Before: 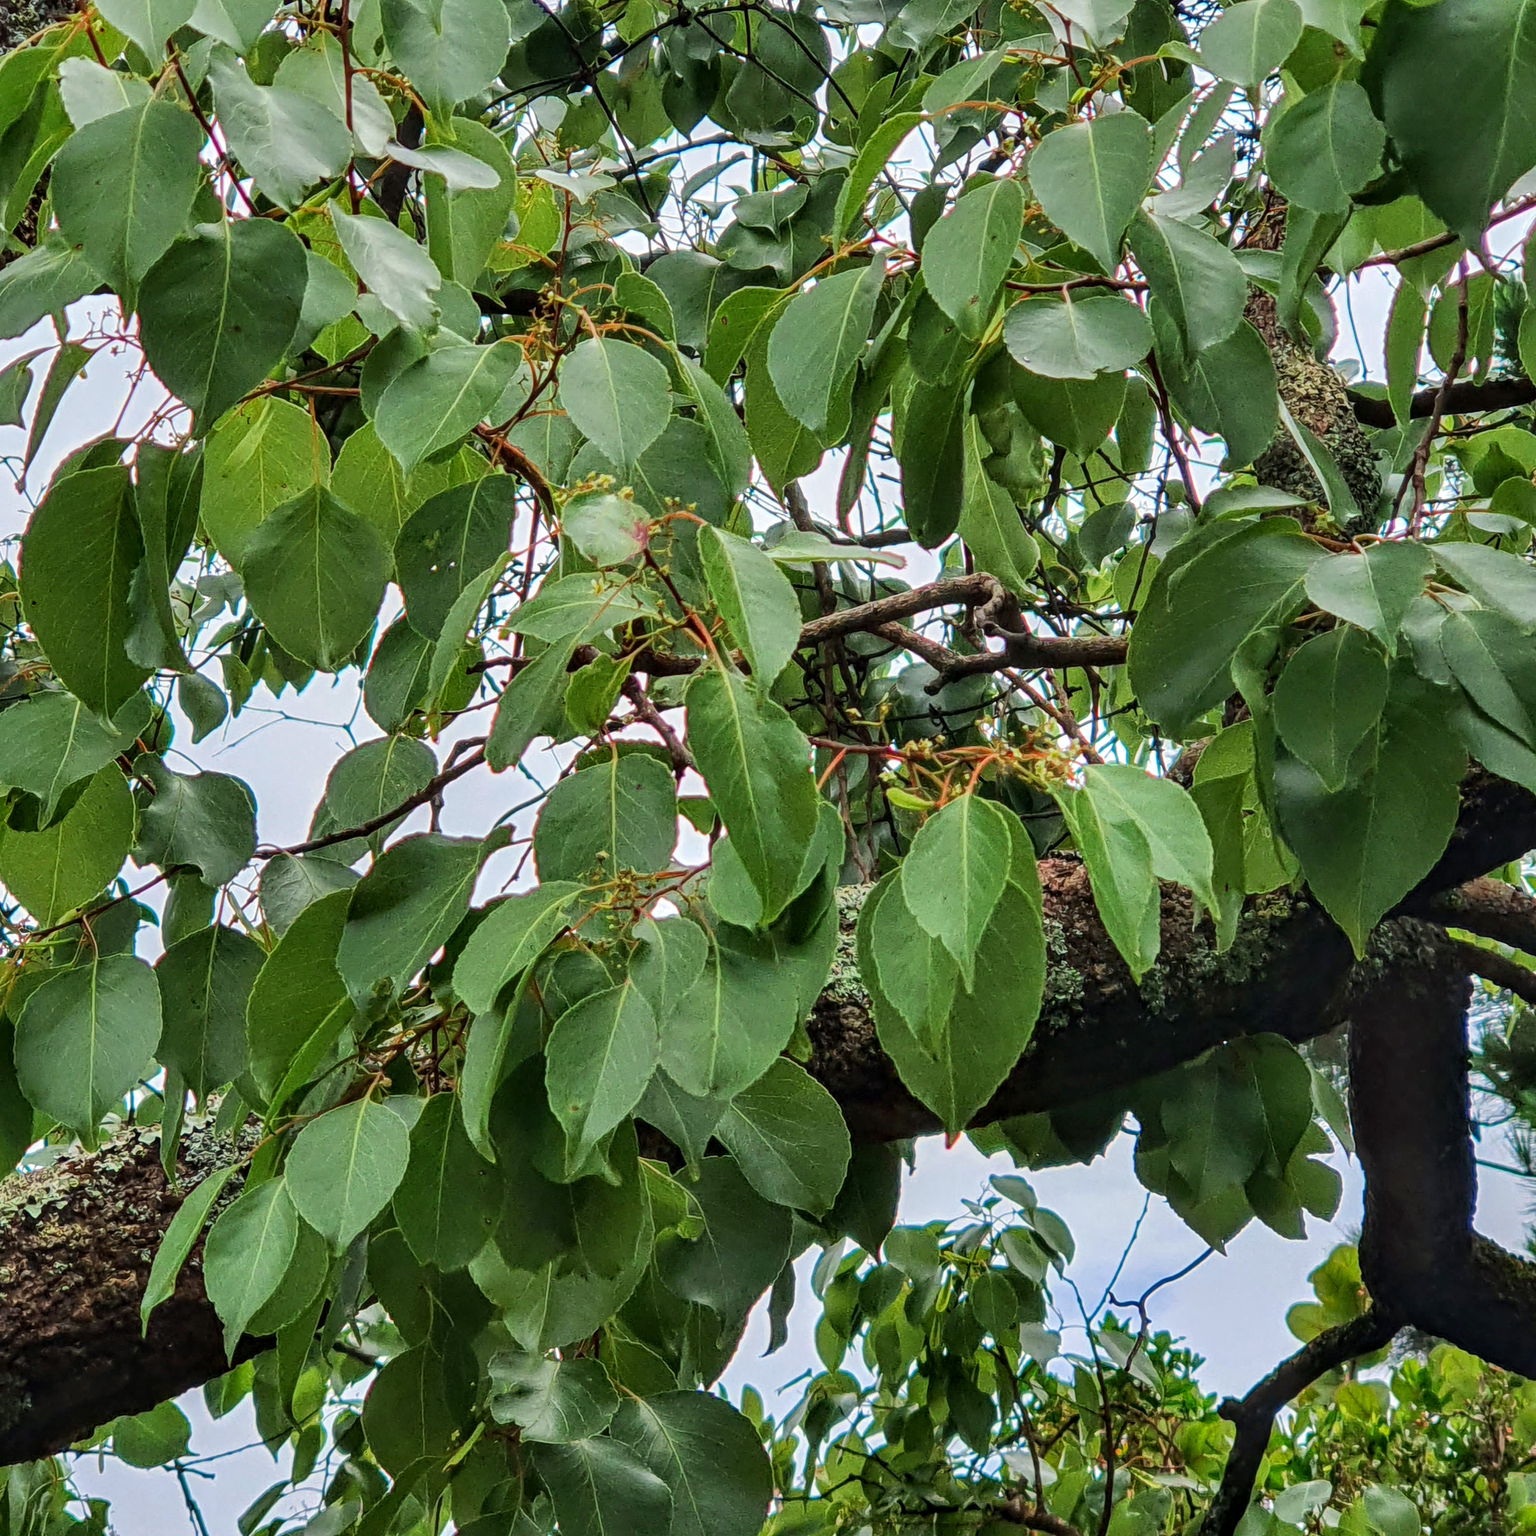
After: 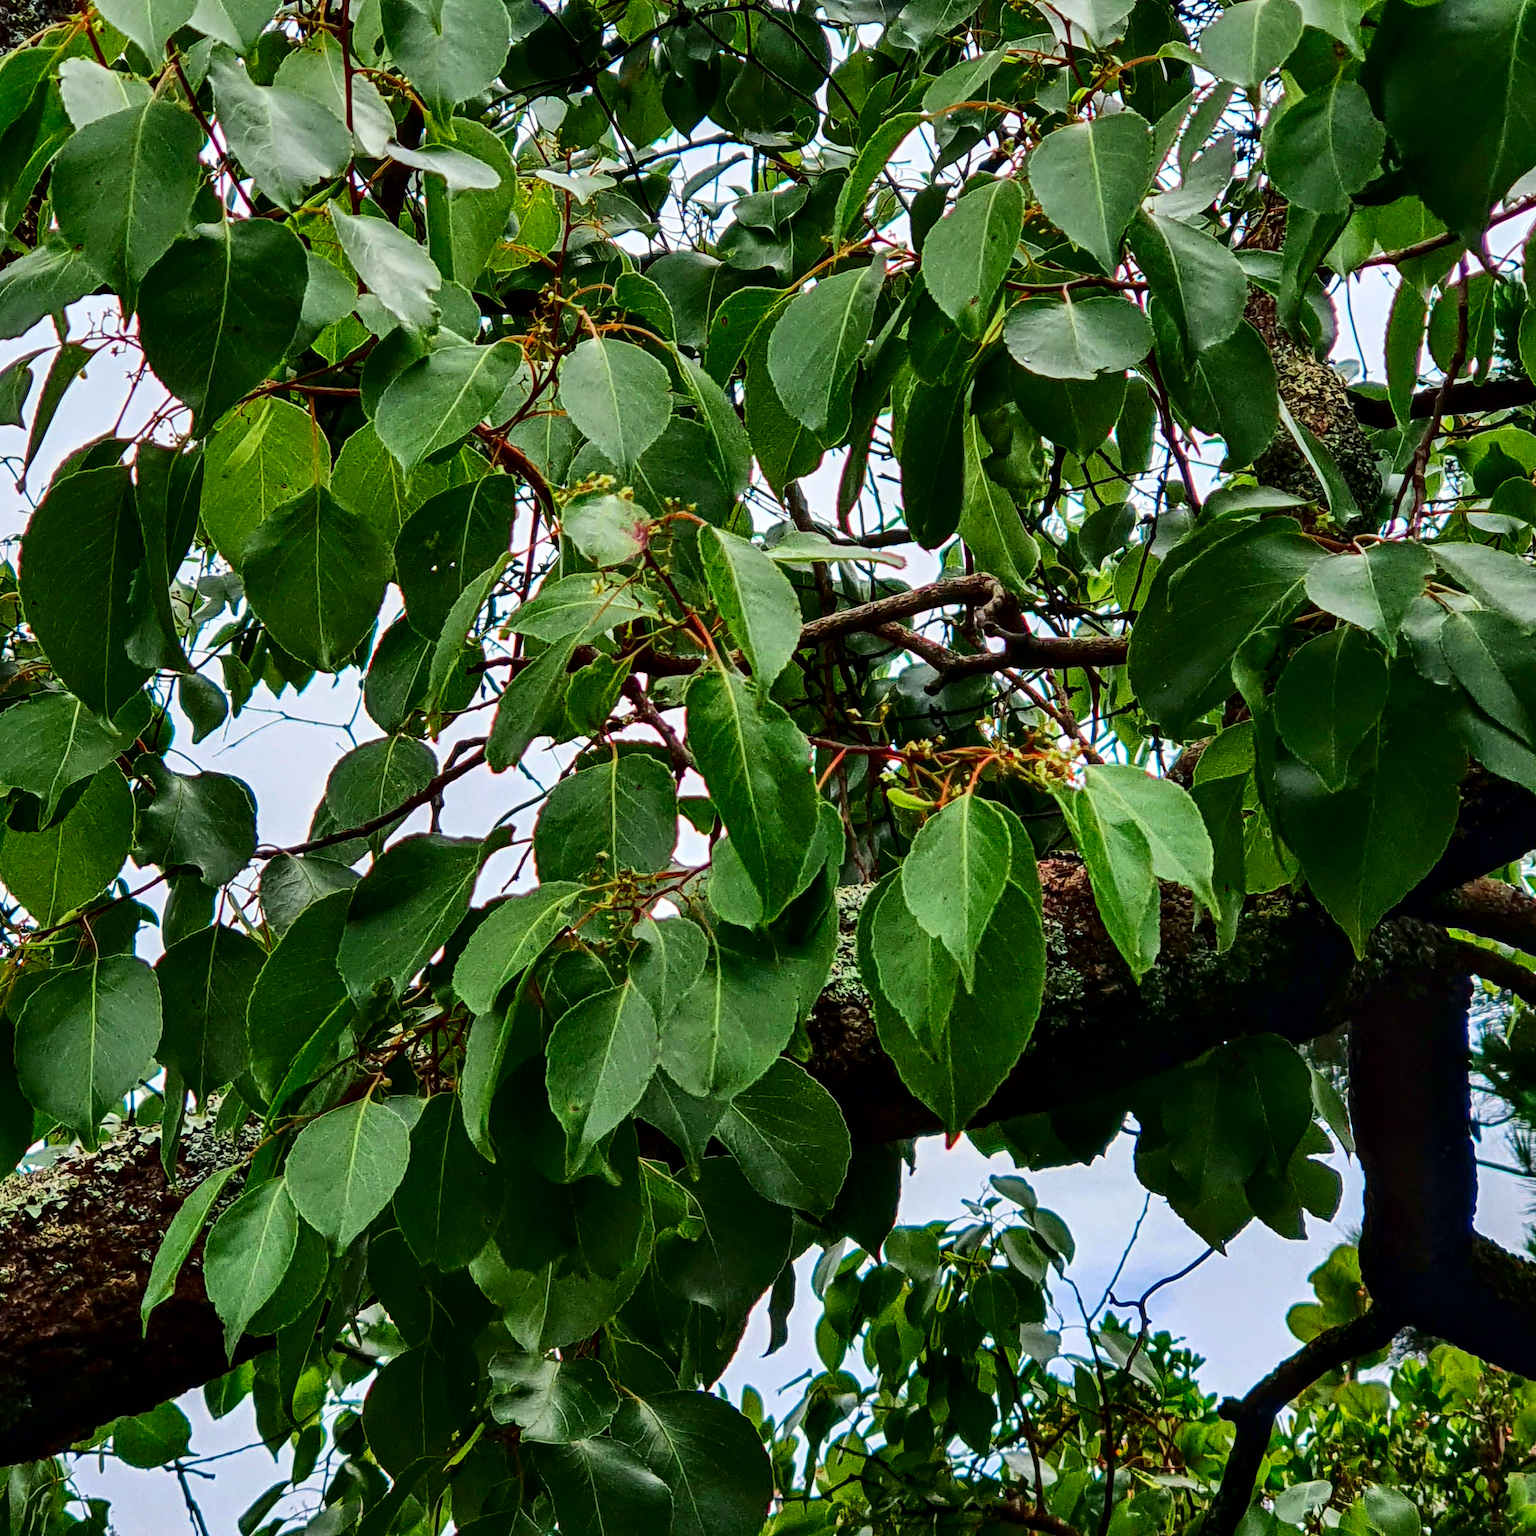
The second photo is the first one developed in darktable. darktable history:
local contrast: mode bilateral grid, contrast 100, coarseness 100, detail 108%, midtone range 0.2
contrast brightness saturation: contrast 0.22, brightness -0.19, saturation 0.24
